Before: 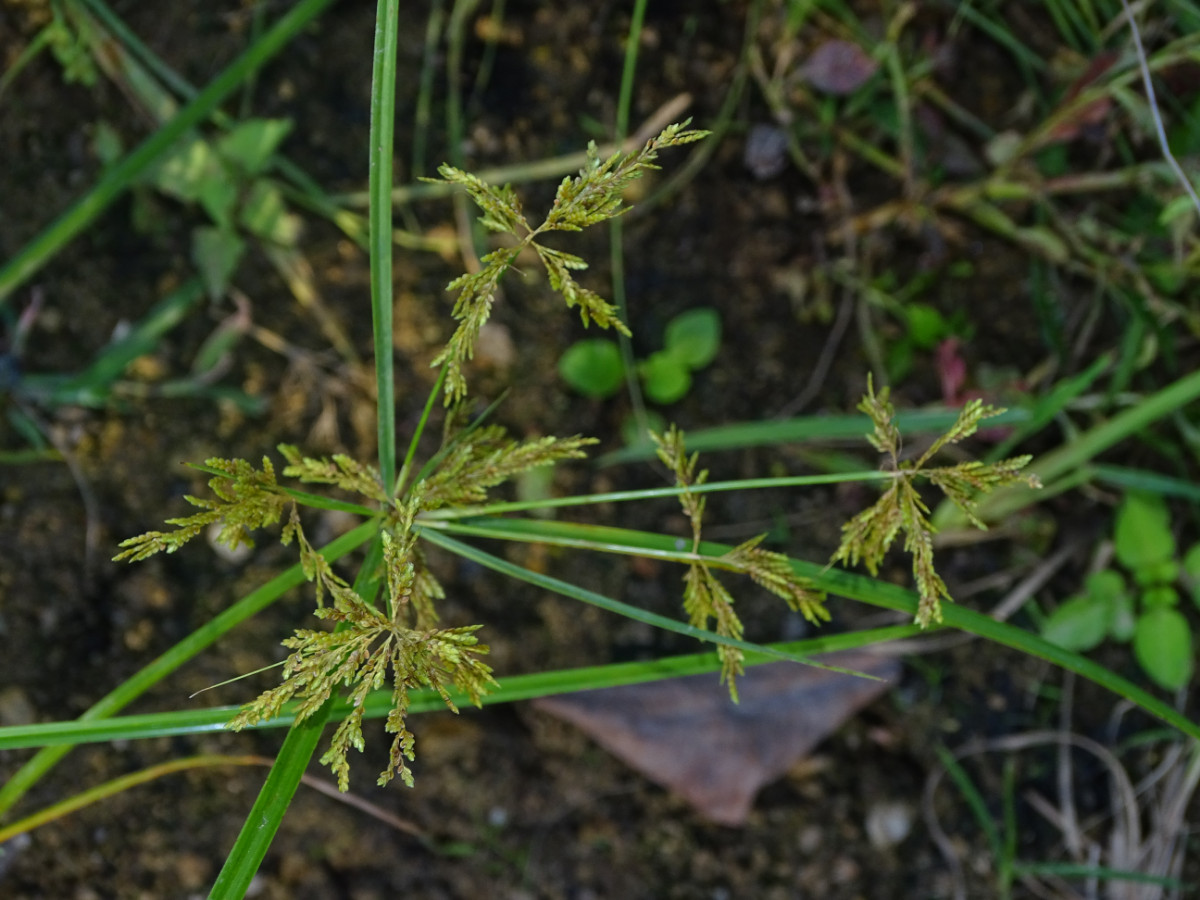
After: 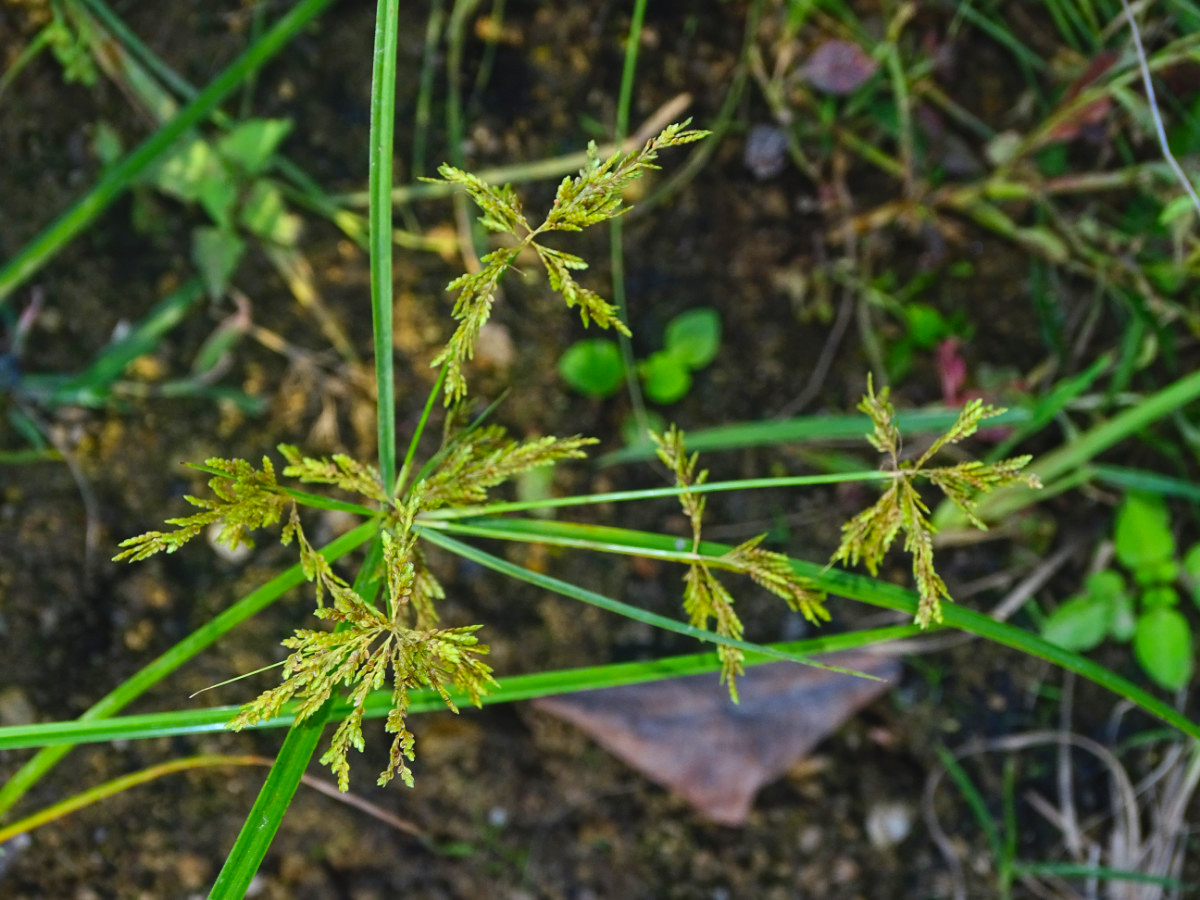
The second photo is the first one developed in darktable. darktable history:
contrast brightness saturation: contrast 0.244, brightness 0.247, saturation 0.388
